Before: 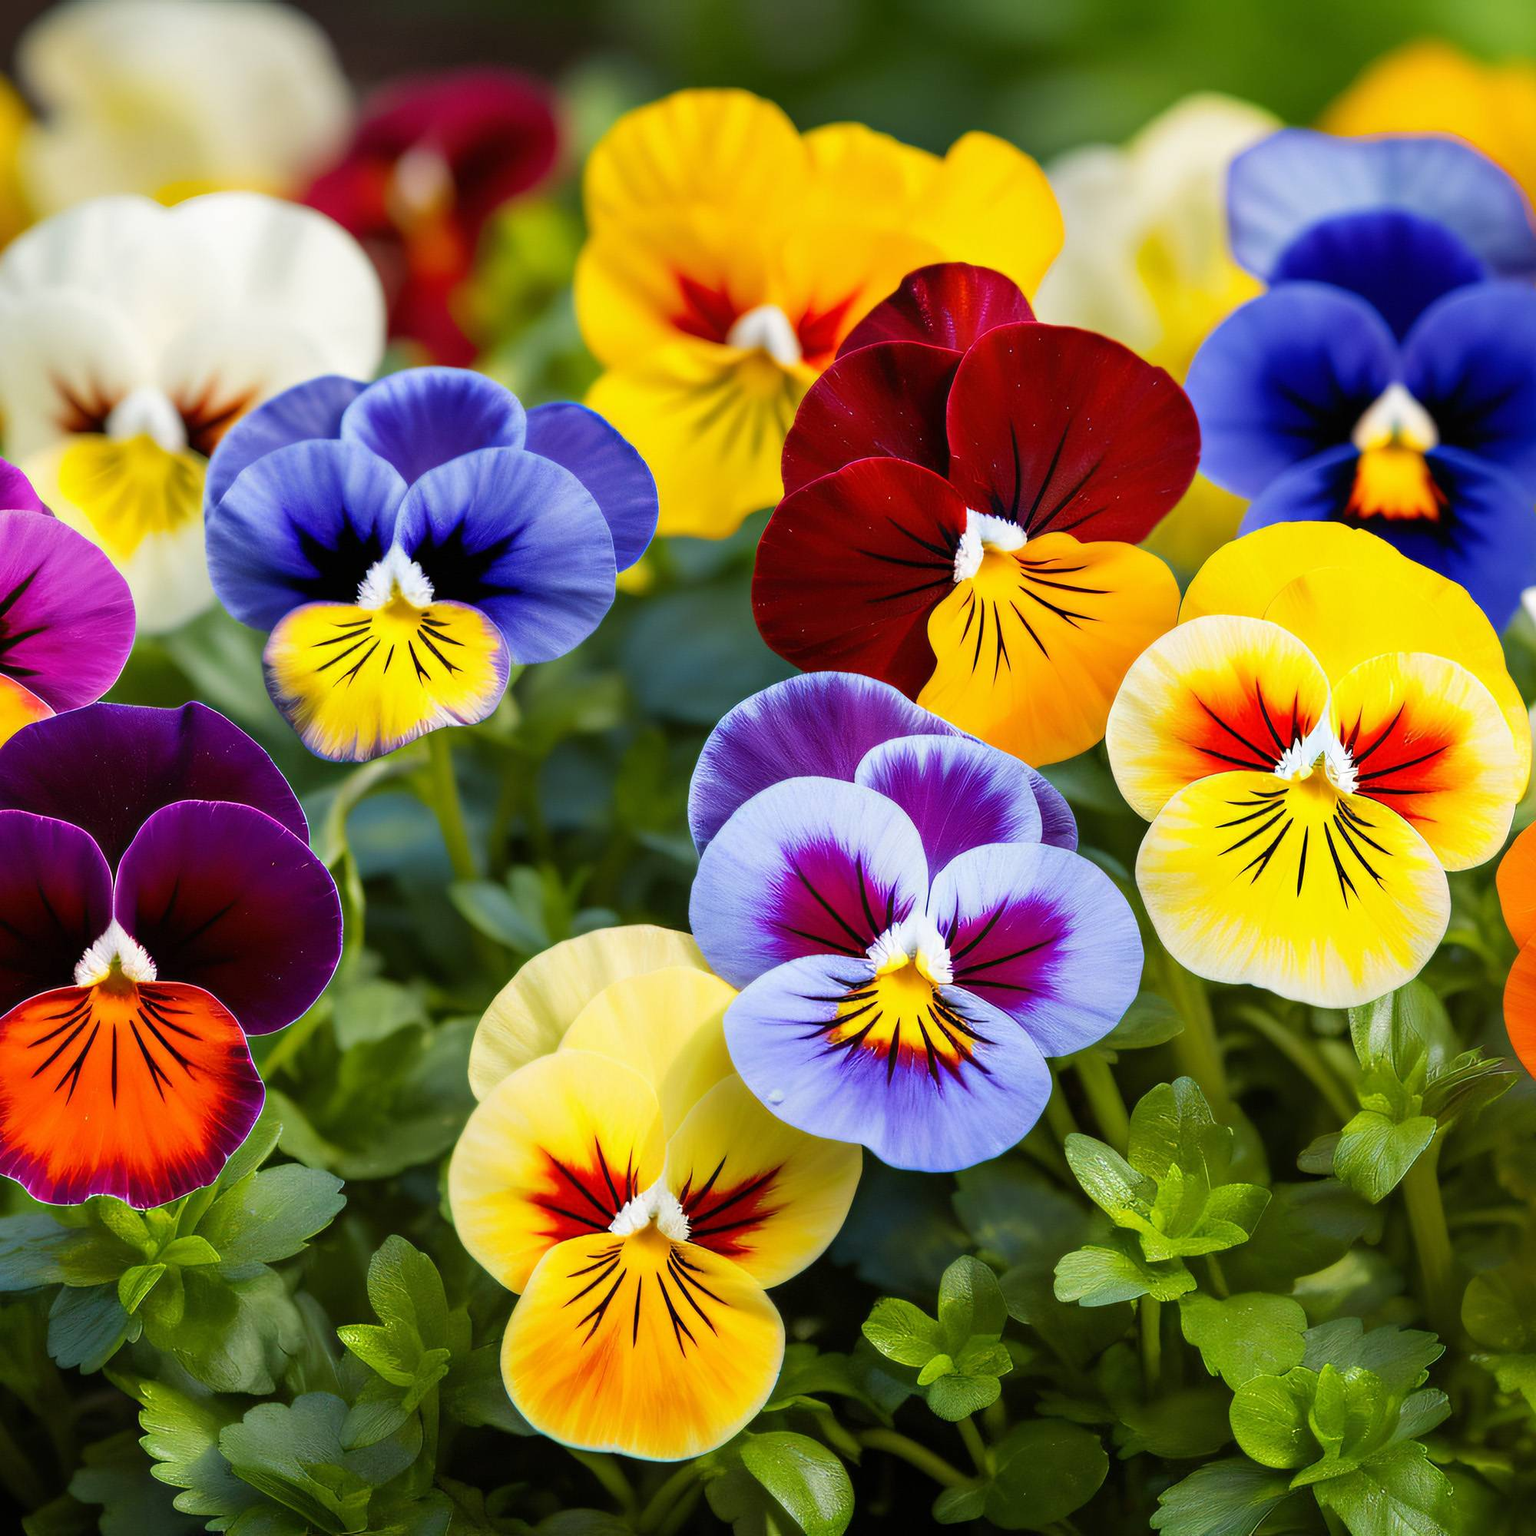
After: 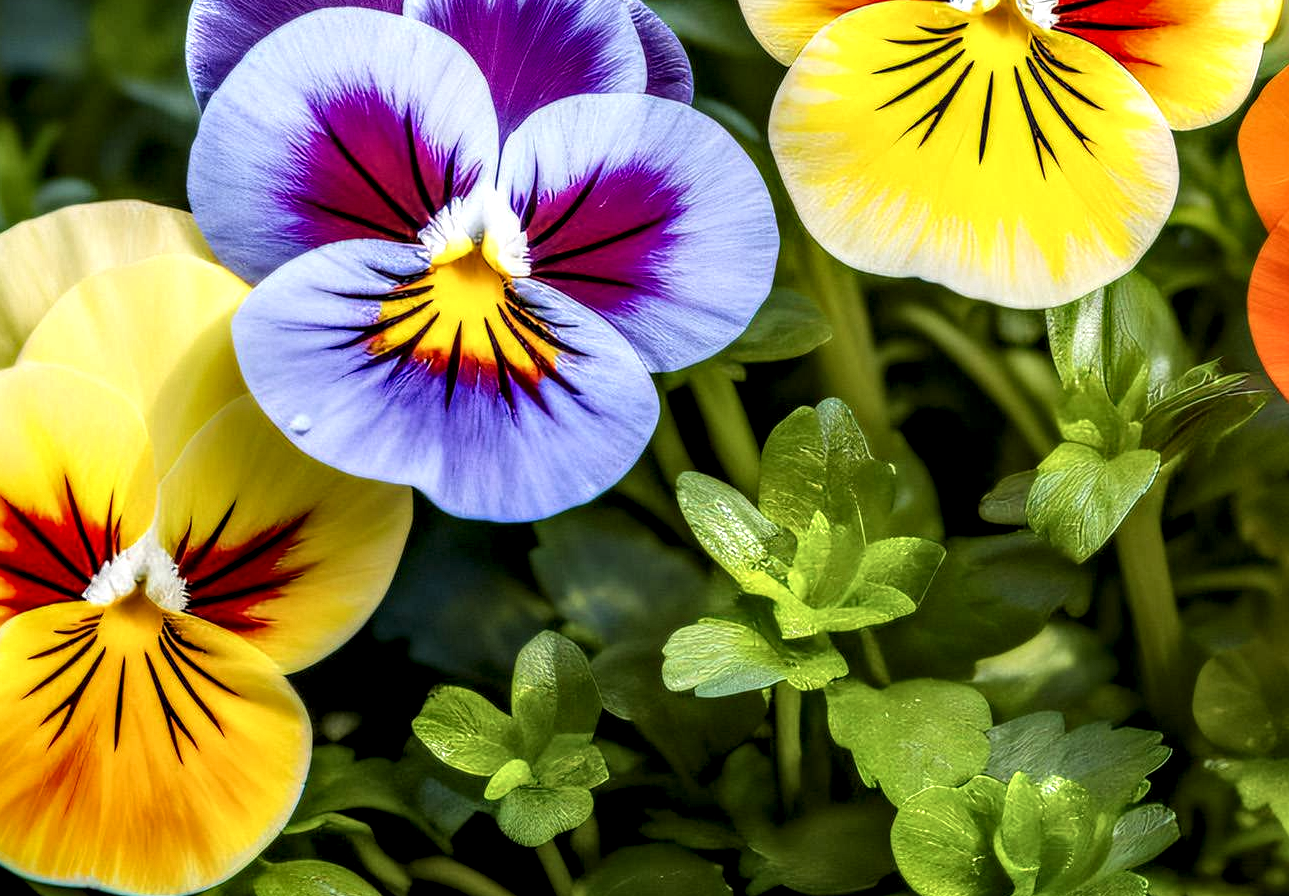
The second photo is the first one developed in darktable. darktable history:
crop and rotate: left 35.509%, top 50.238%, bottom 4.934%
local contrast: highlights 19%, detail 186%
